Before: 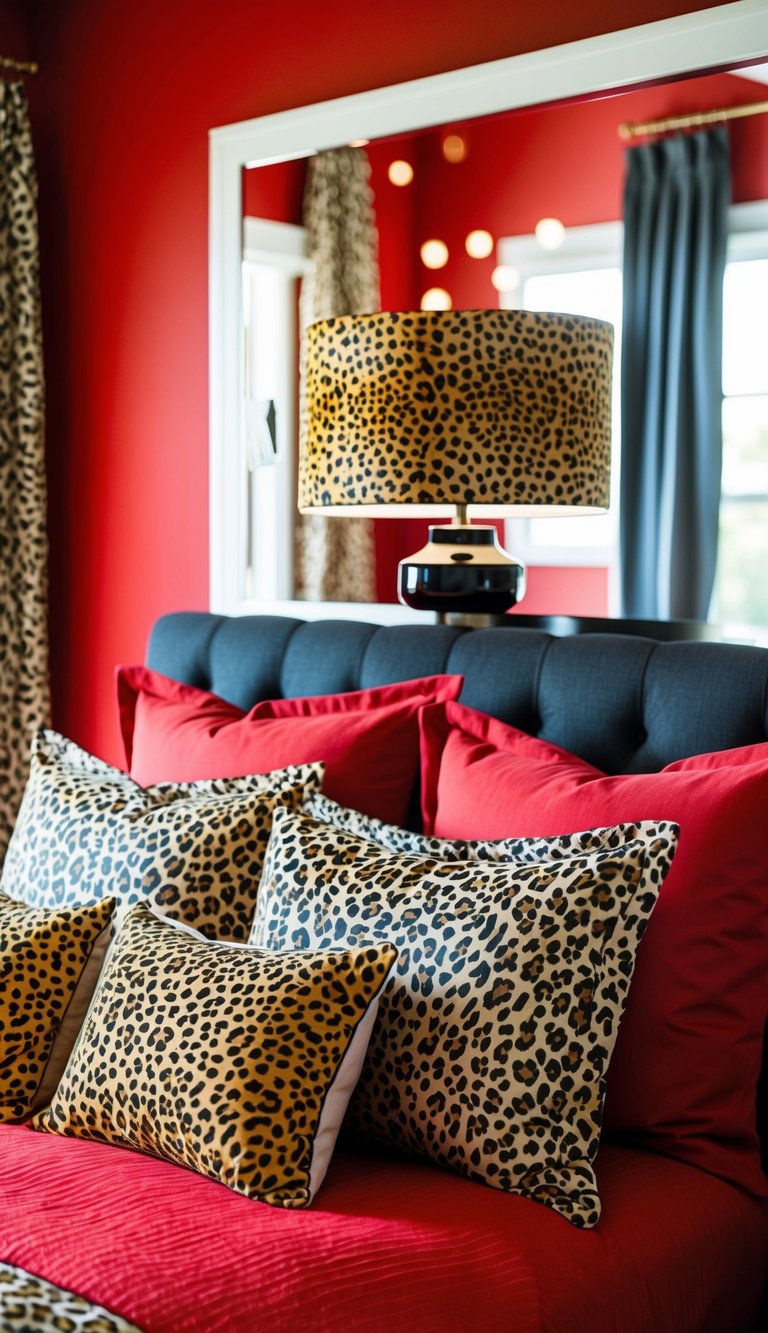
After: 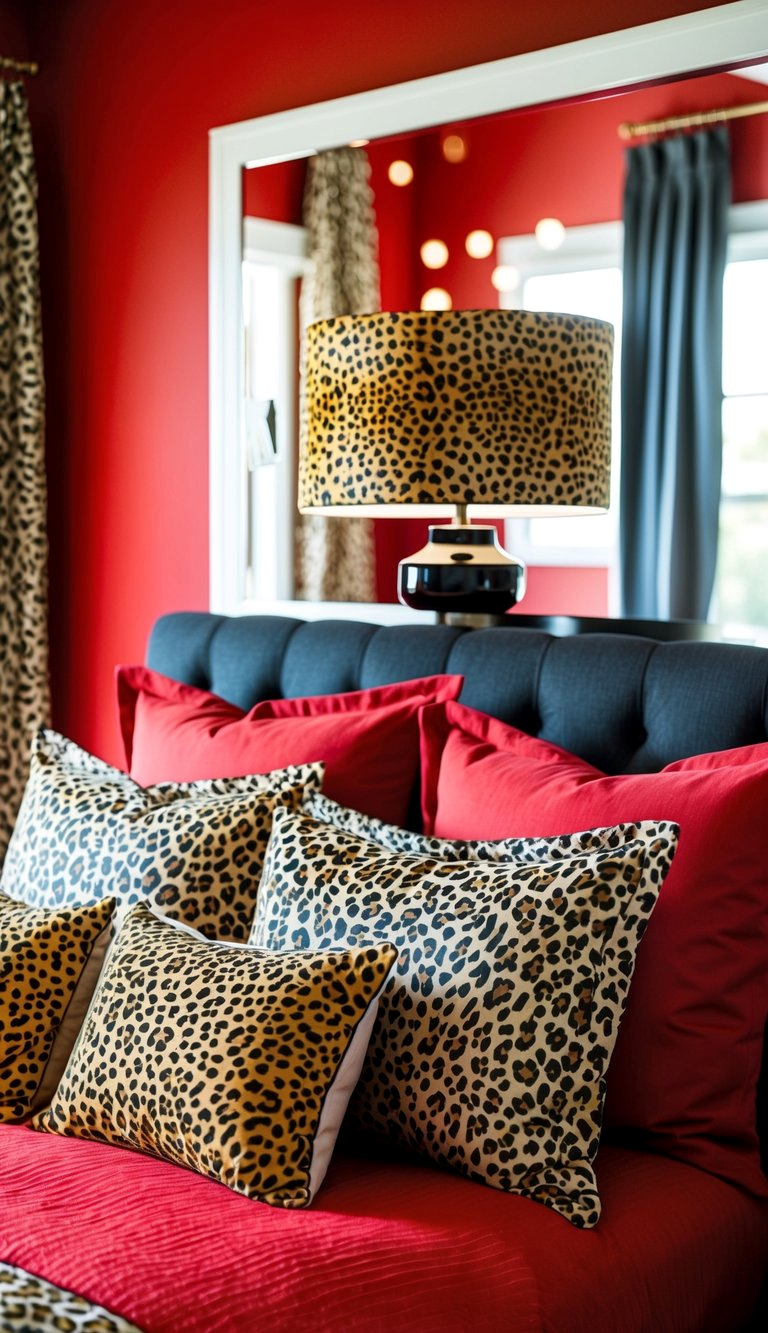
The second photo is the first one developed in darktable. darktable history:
local contrast: highlights 101%, shadows 100%, detail 120%, midtone range 0.2
